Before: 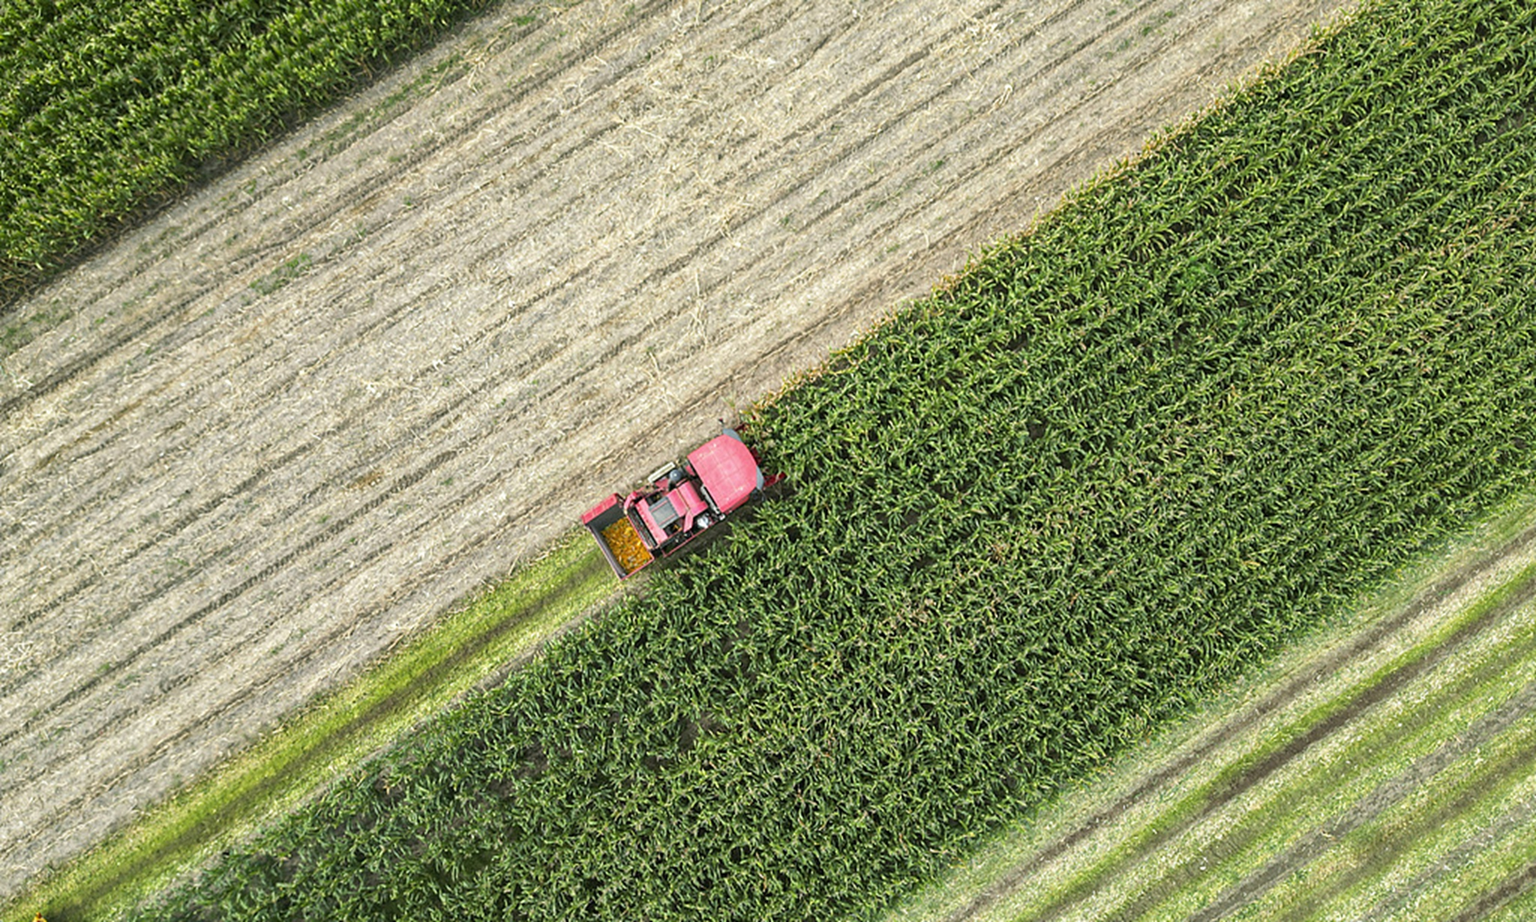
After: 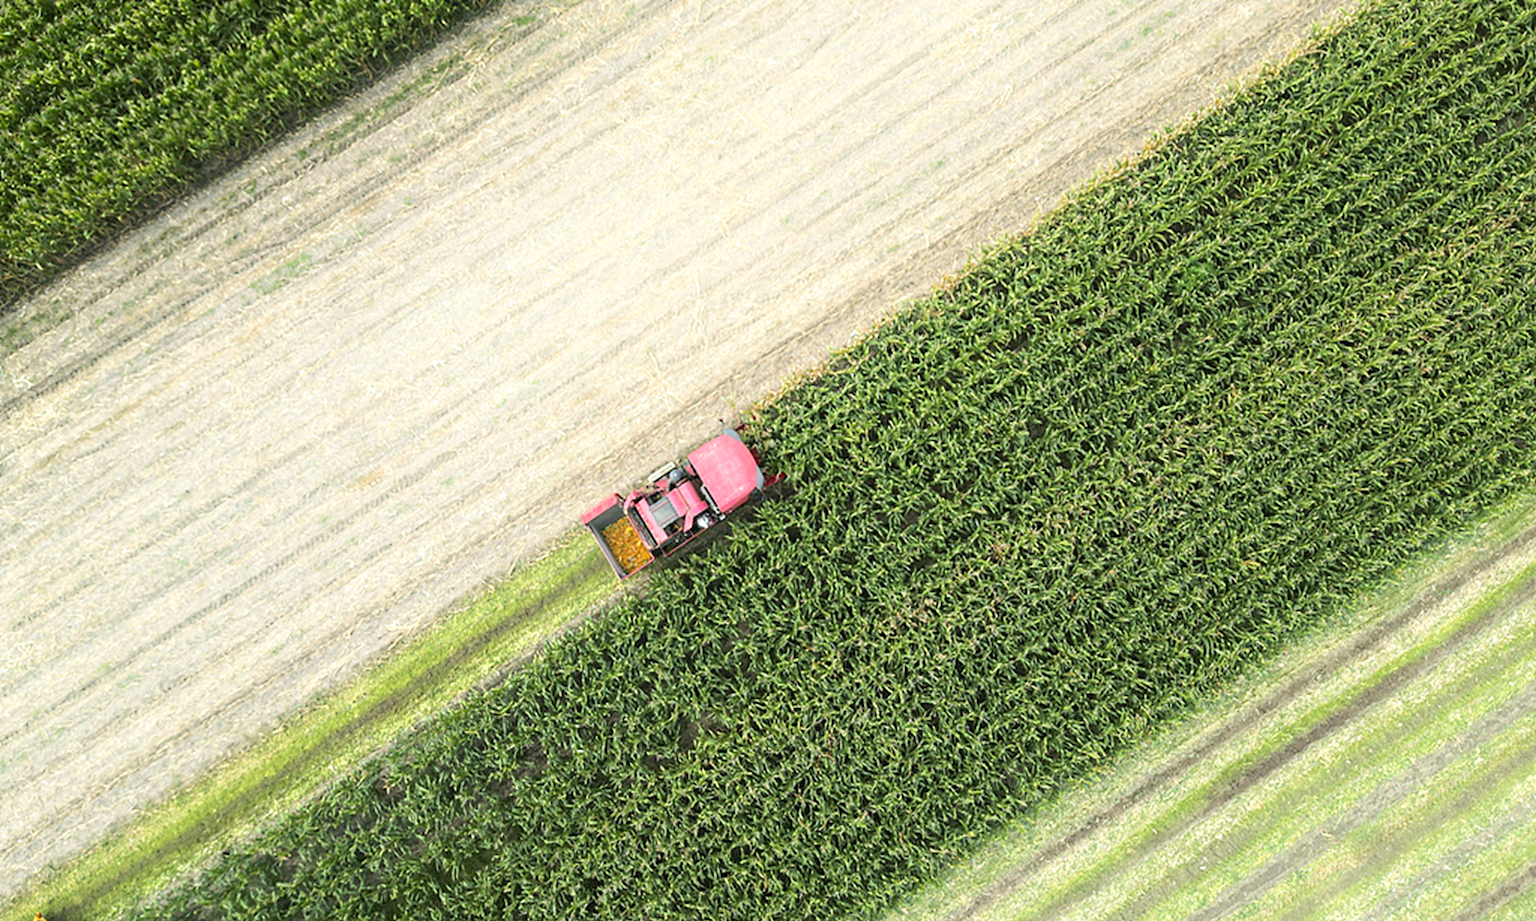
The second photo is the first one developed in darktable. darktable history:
shadows and highlights: shadows -52.61, highlights 84.97, soften with gaussian
exposure: exposure 0.221 EV, compensate highlight preservation false
